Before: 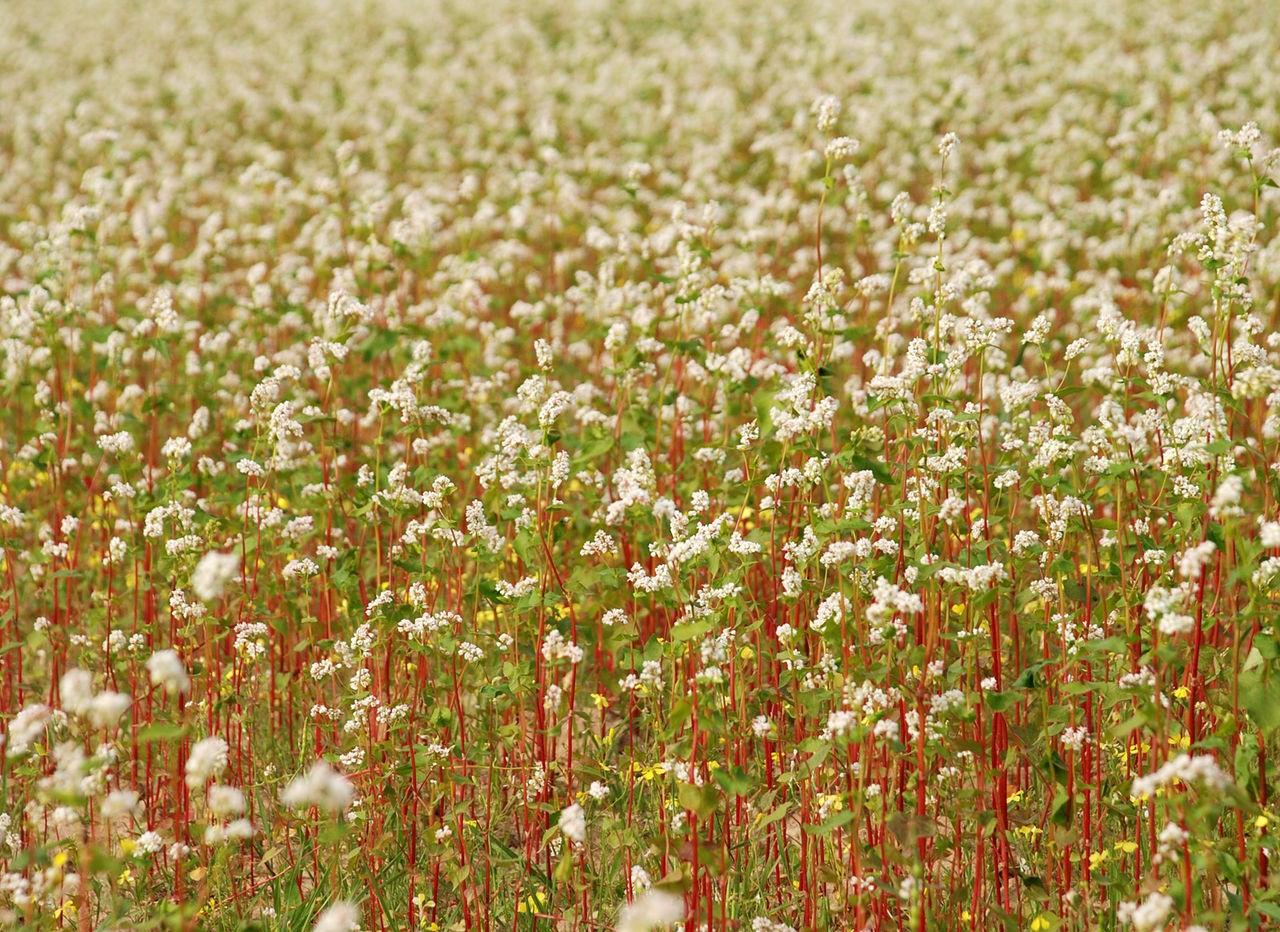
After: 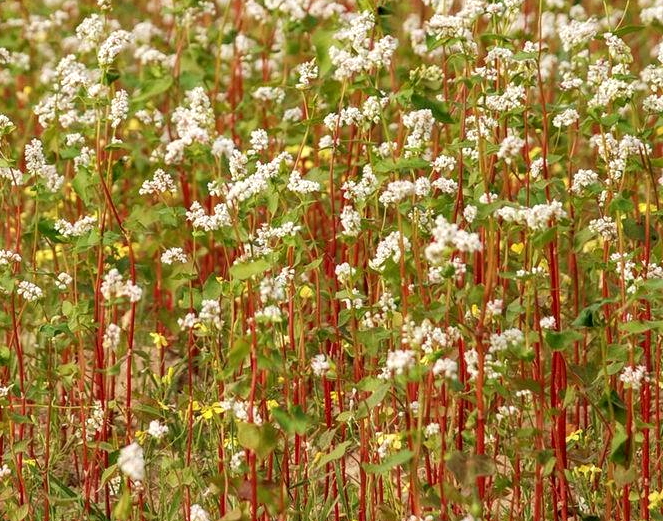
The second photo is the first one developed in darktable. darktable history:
local contrast: on, module defaults
crop: left 34.479%, top 38.822%, right 13.718%, bottom 5.172%
